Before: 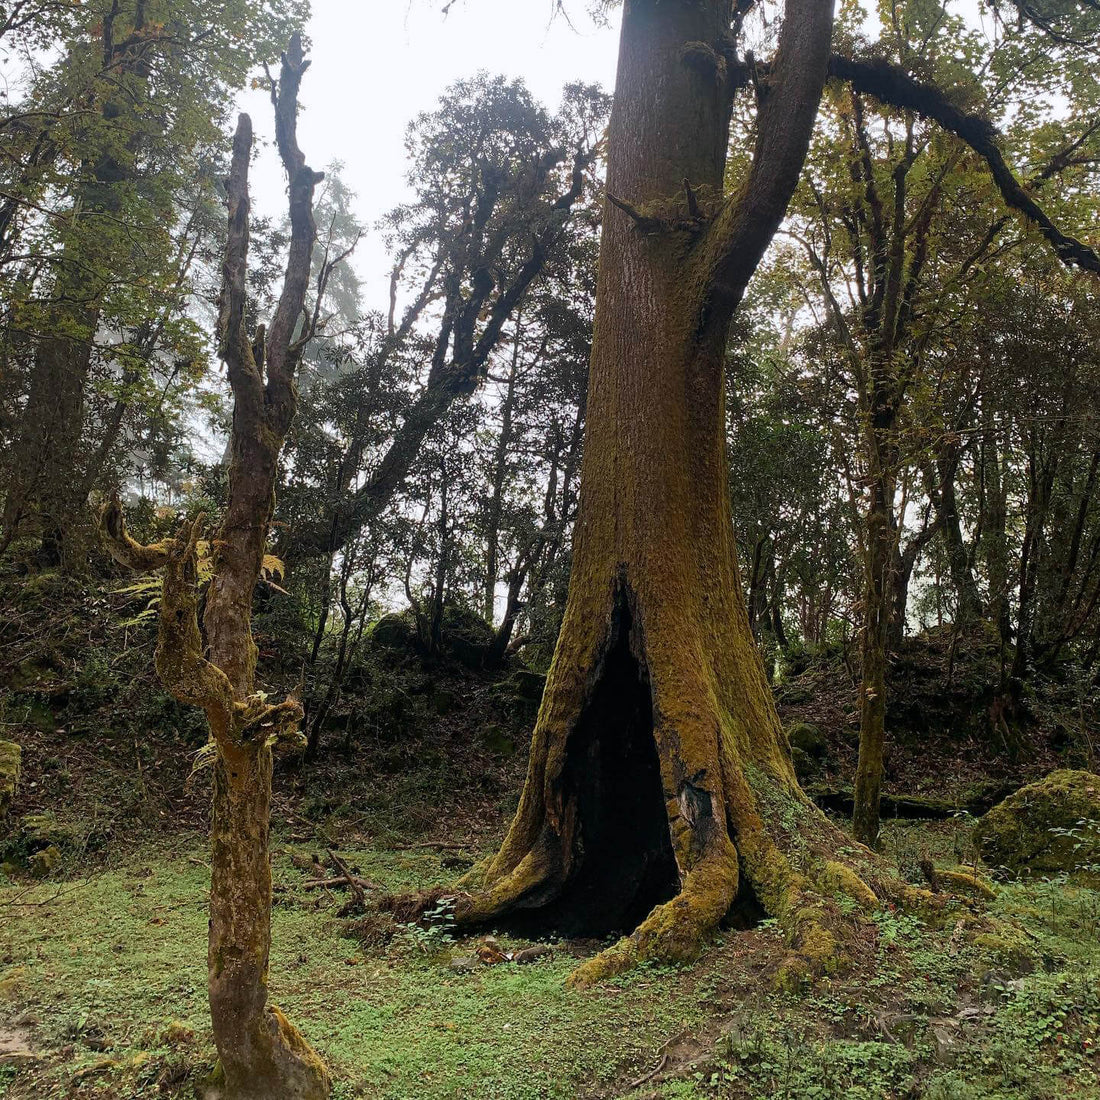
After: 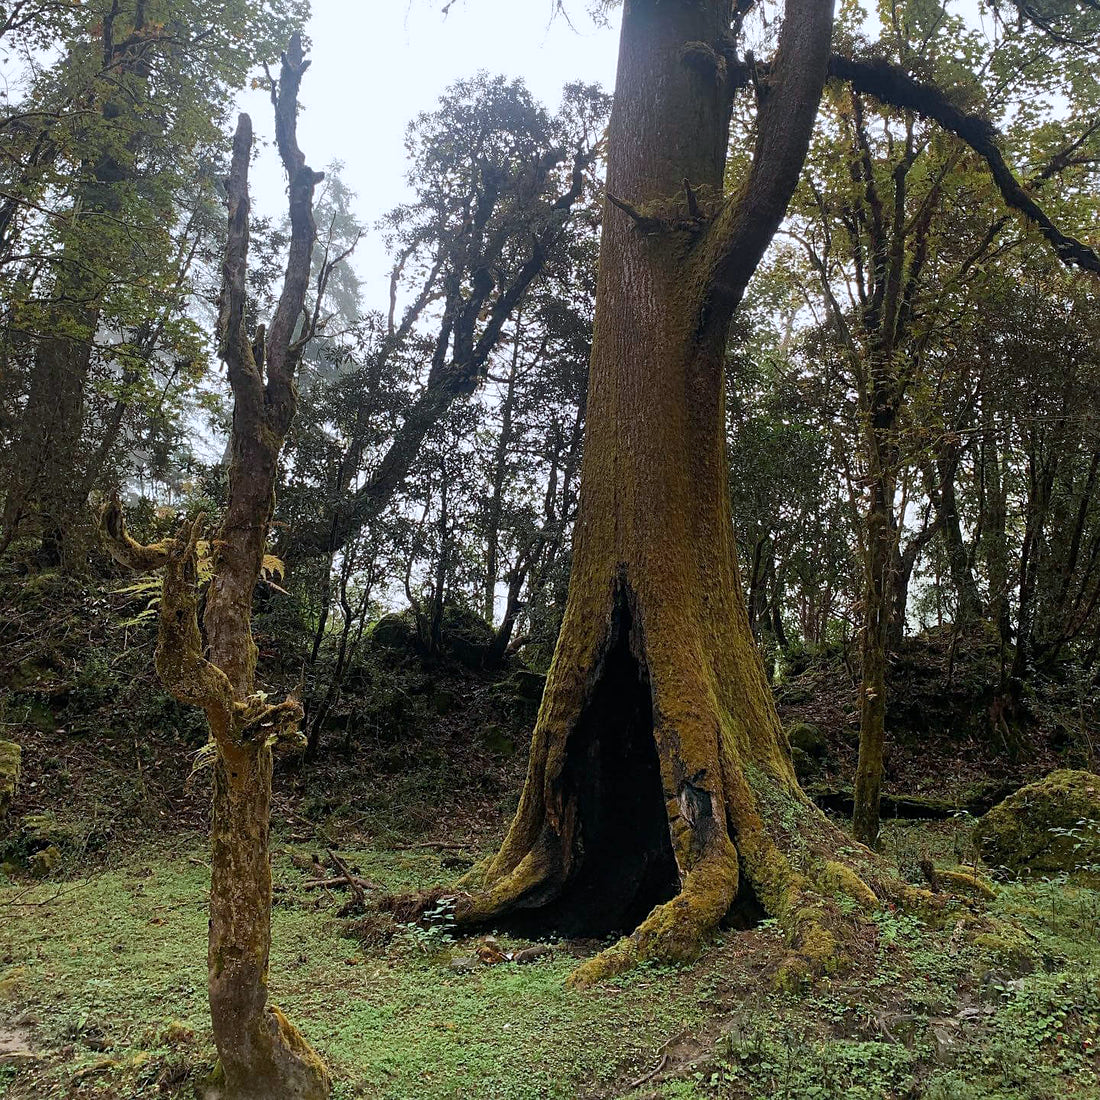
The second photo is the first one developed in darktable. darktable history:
white balance: red 0.967, blue 1.049
tone equalizer: on, module defaults
sharpen: amount 0.2
